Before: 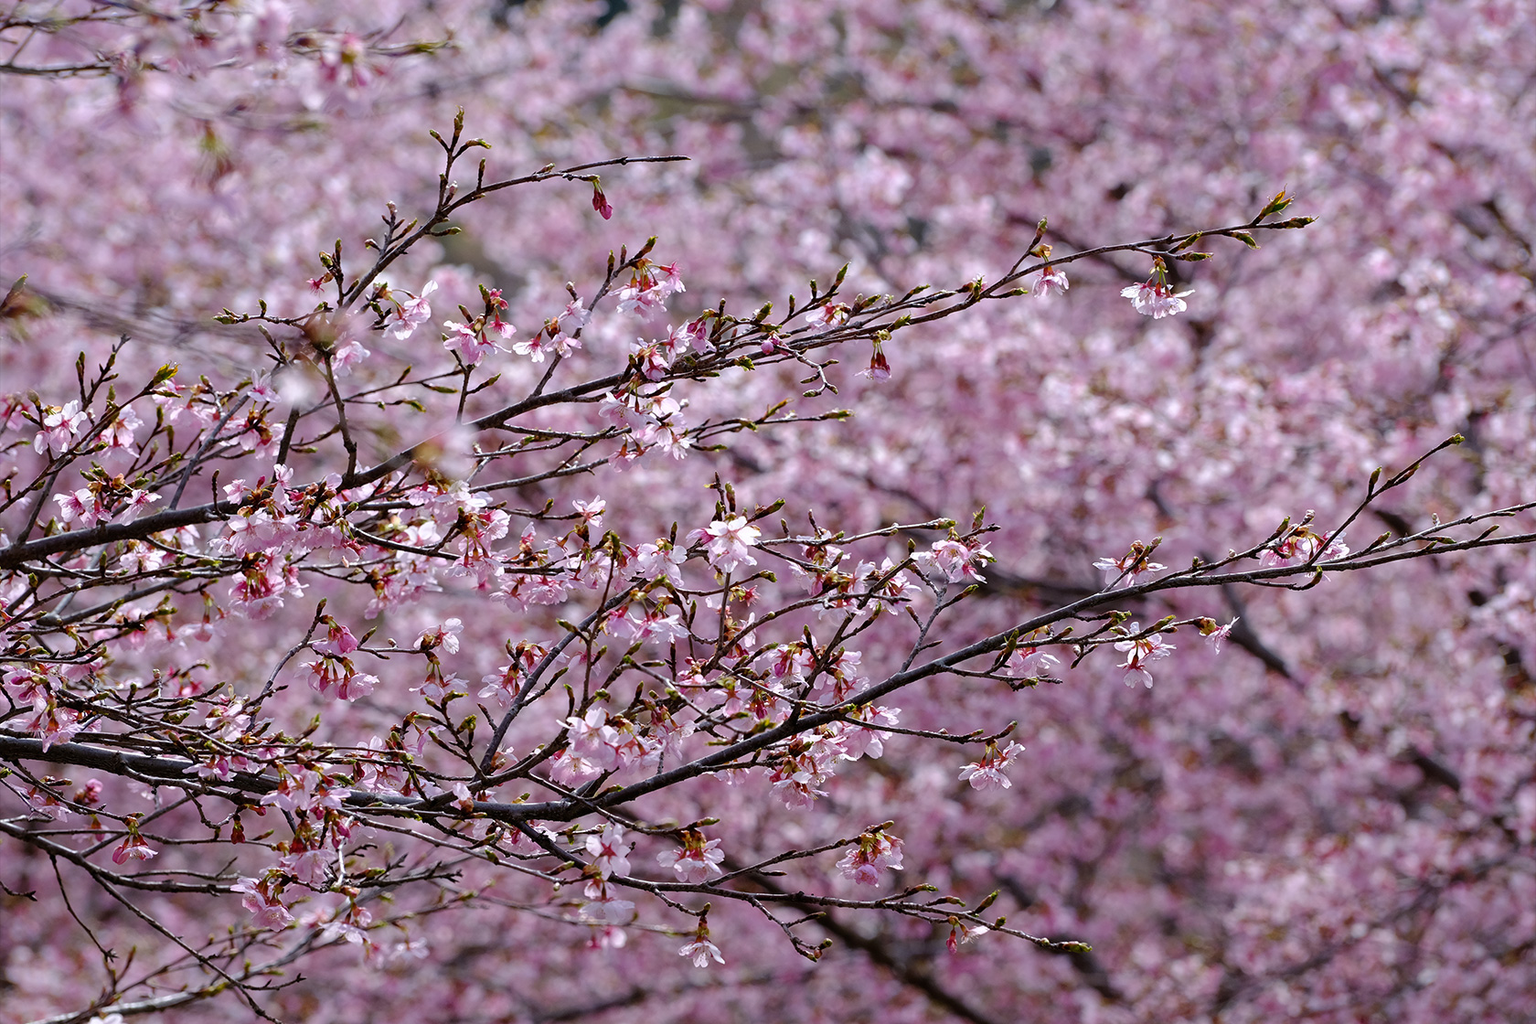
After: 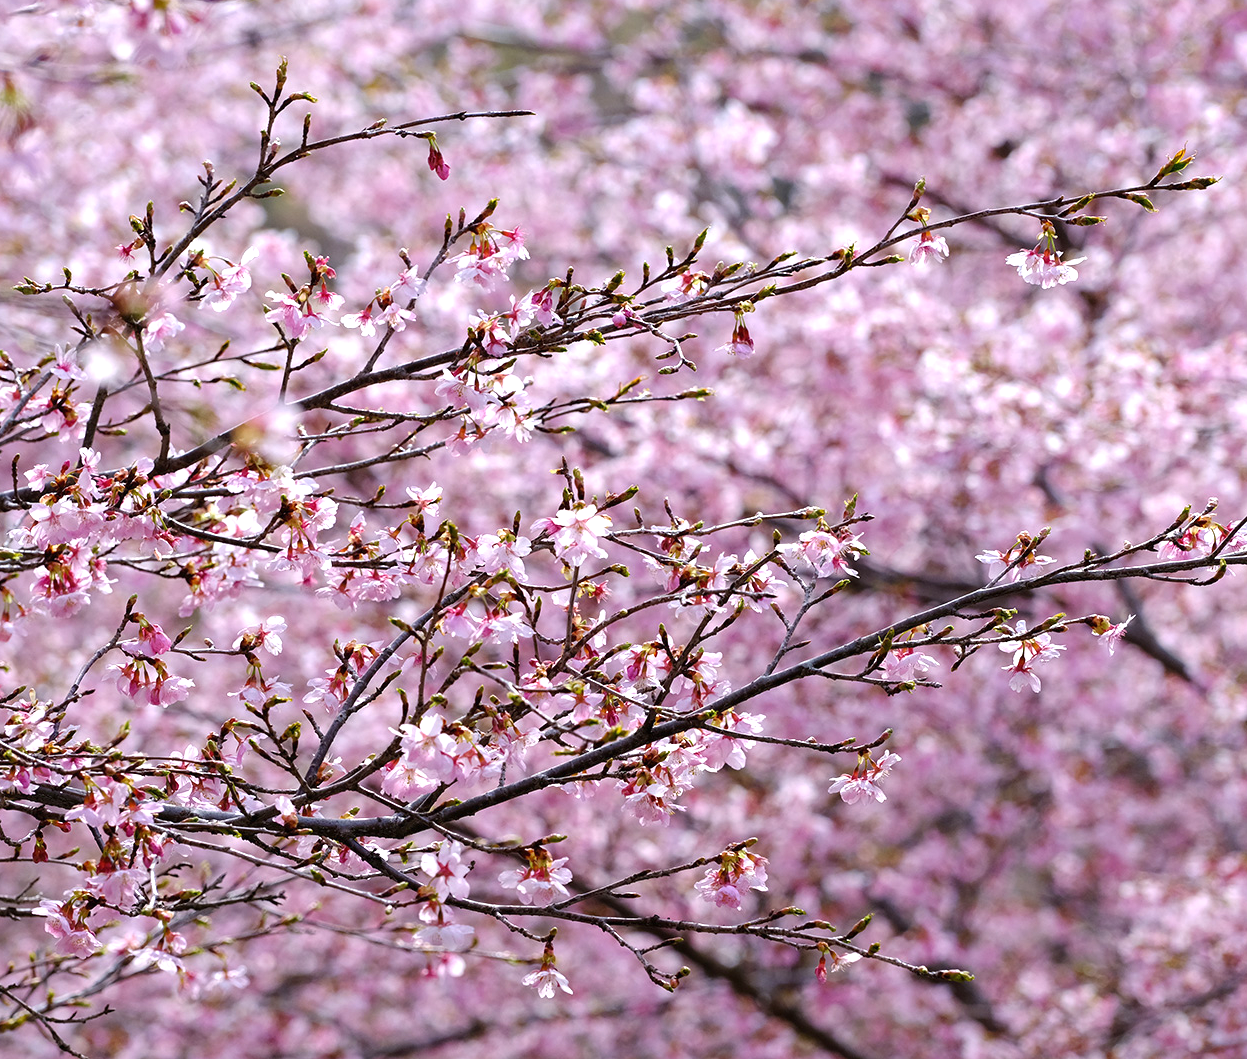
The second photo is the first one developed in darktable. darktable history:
exposure: black level correction 0, exposure 0.693 EV, compensate highlight preservation false
crop and rotate: left 13.113%, top 5.394%, right 12.603%
